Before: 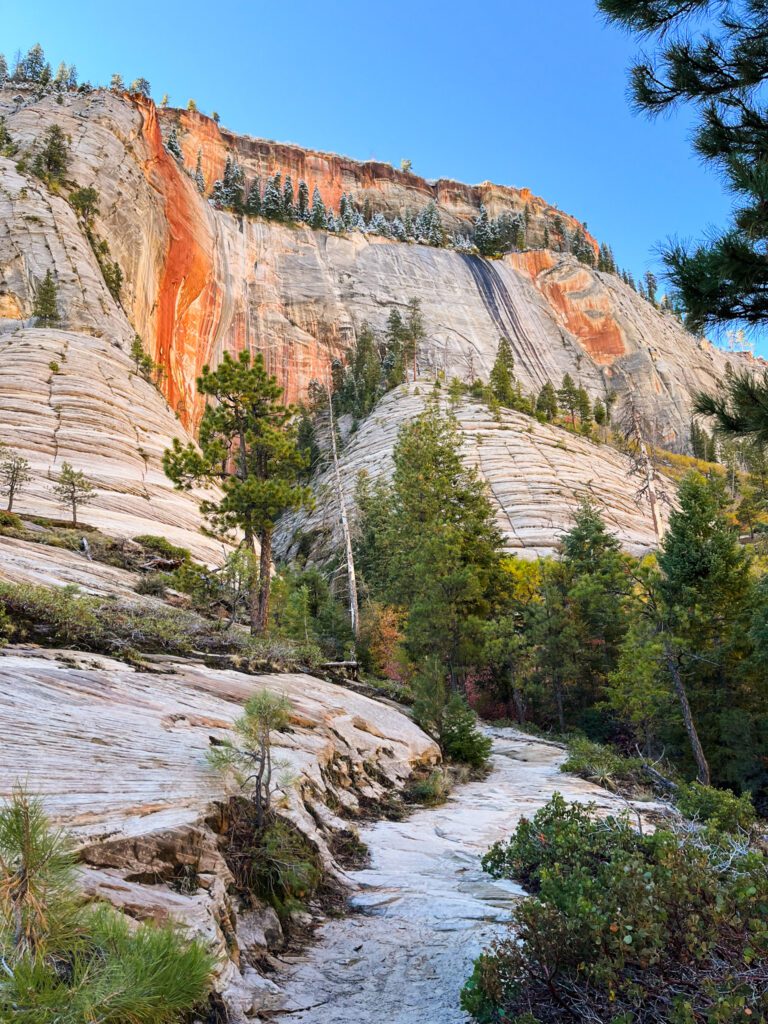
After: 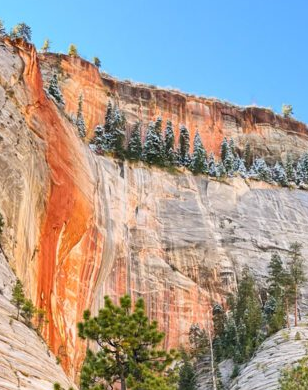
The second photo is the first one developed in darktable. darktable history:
crop: left 15.579%, top 5.434%, right 44.248%, bottom 56.398%
